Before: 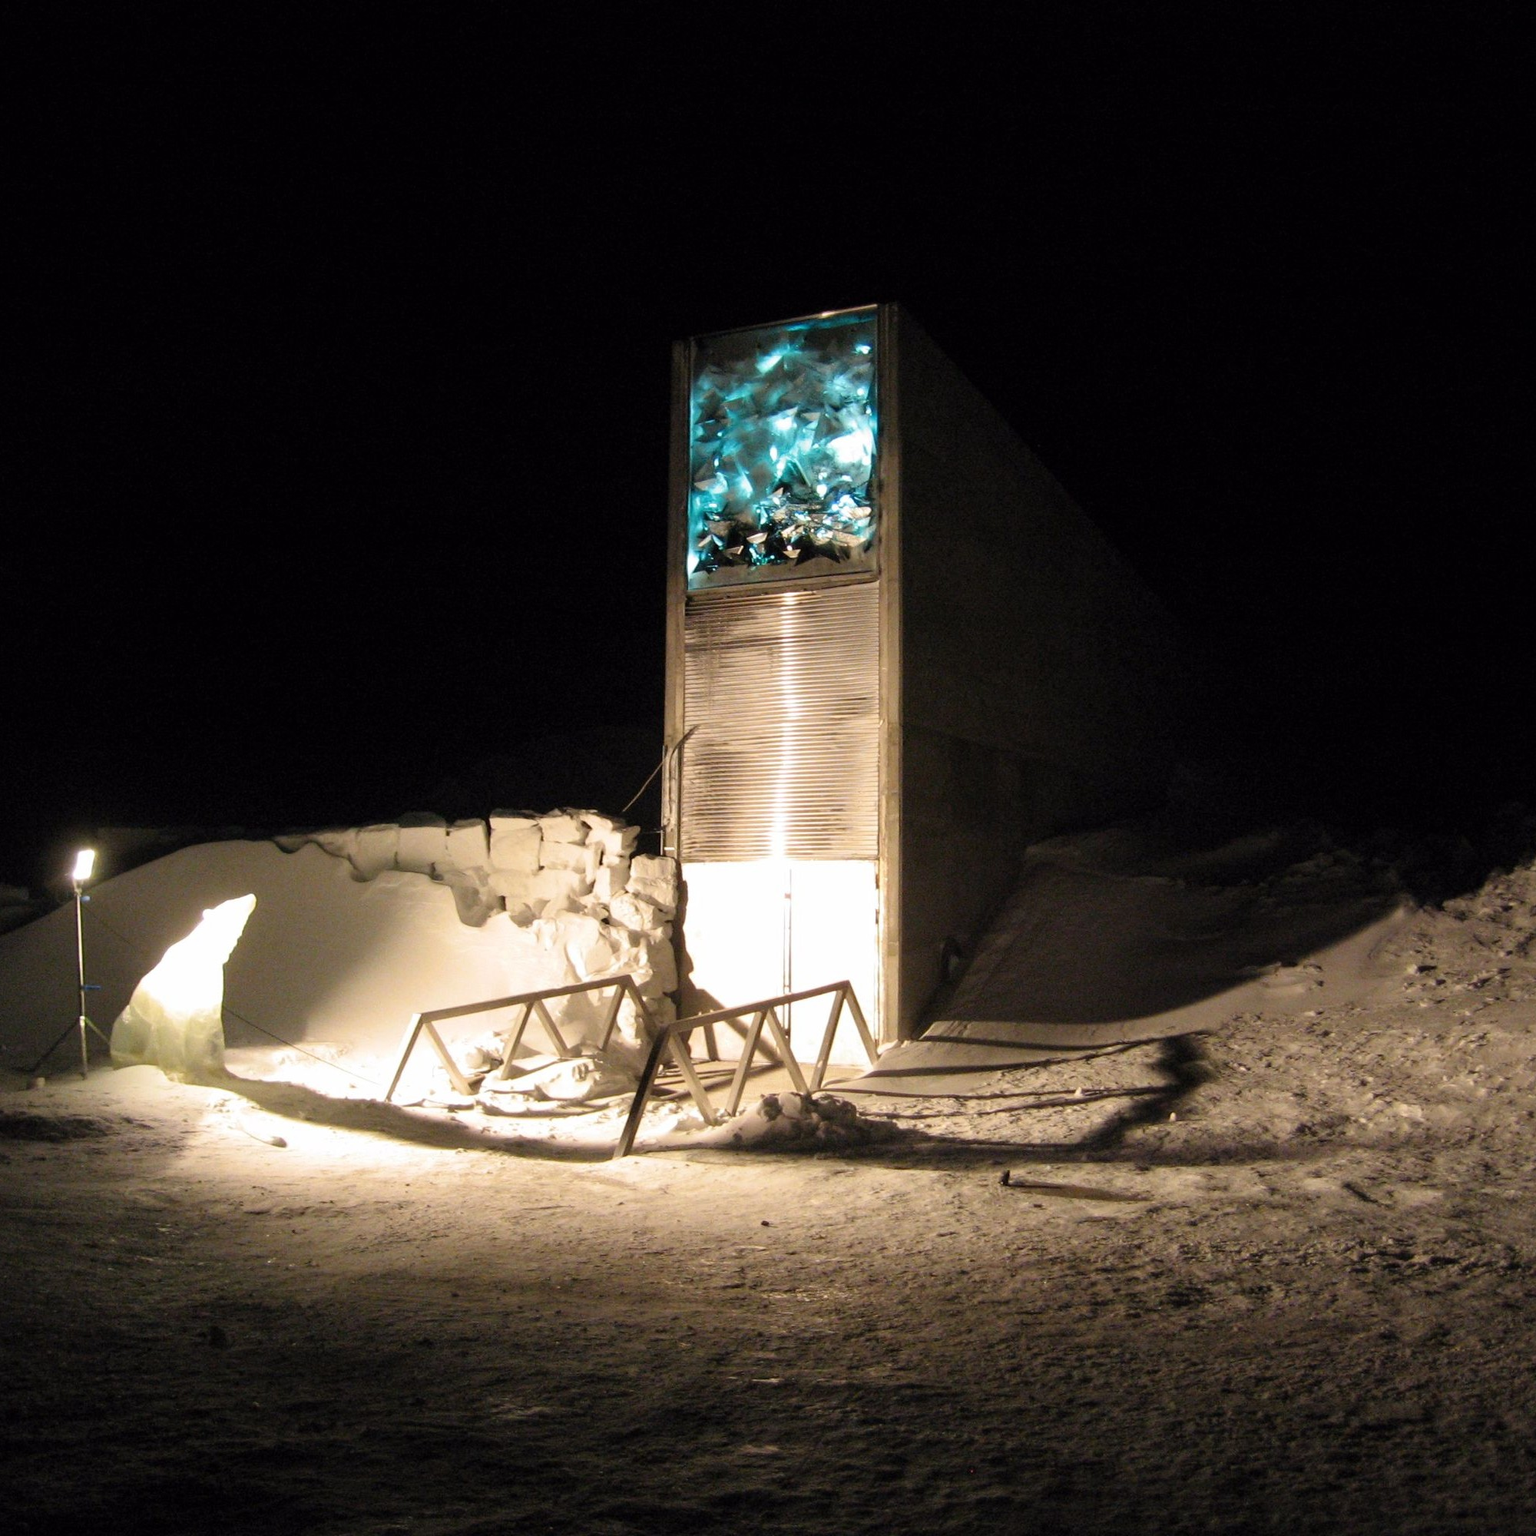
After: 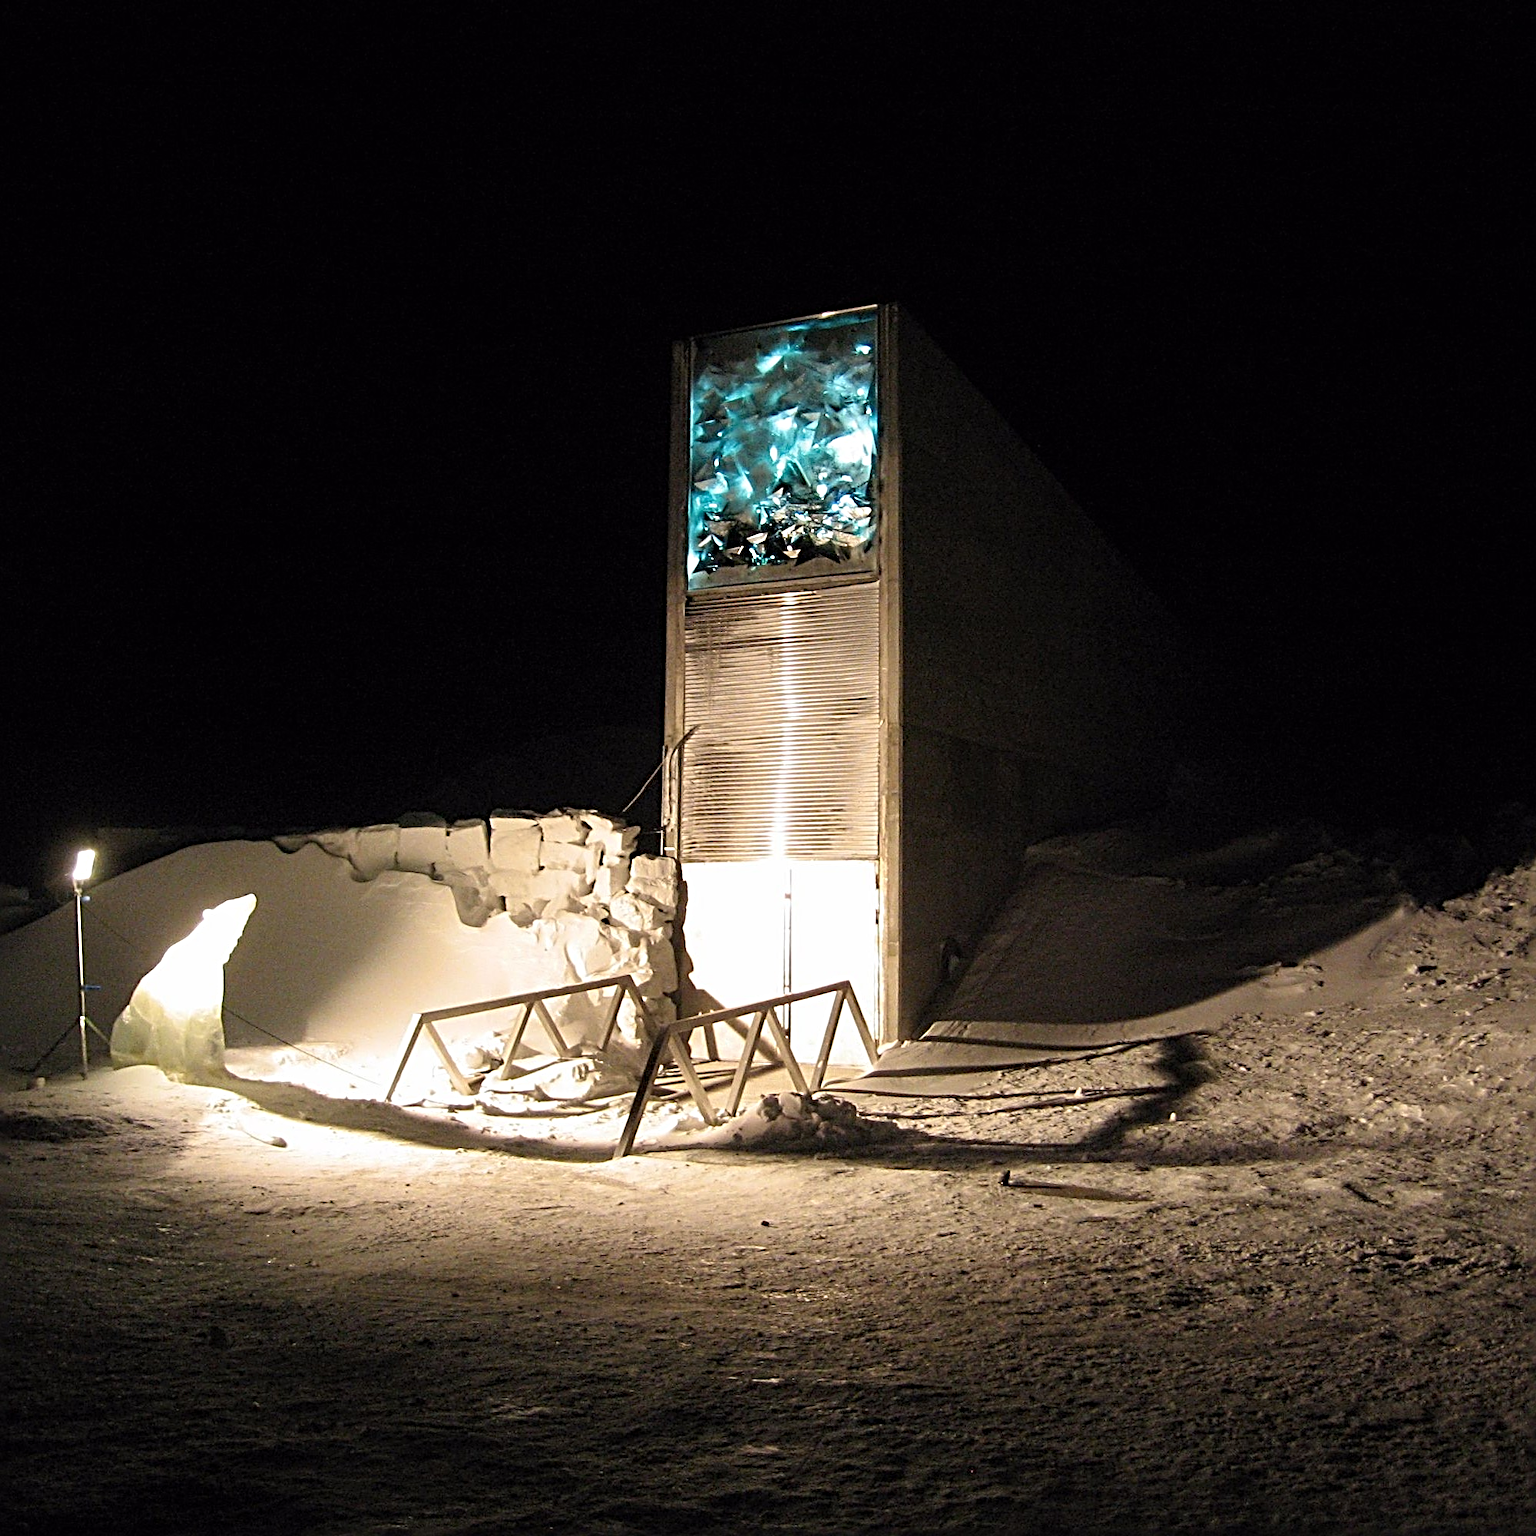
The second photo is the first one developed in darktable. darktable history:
tone equalizer: on, module defaults
sharpen: radius 3.69, amount 0.928
